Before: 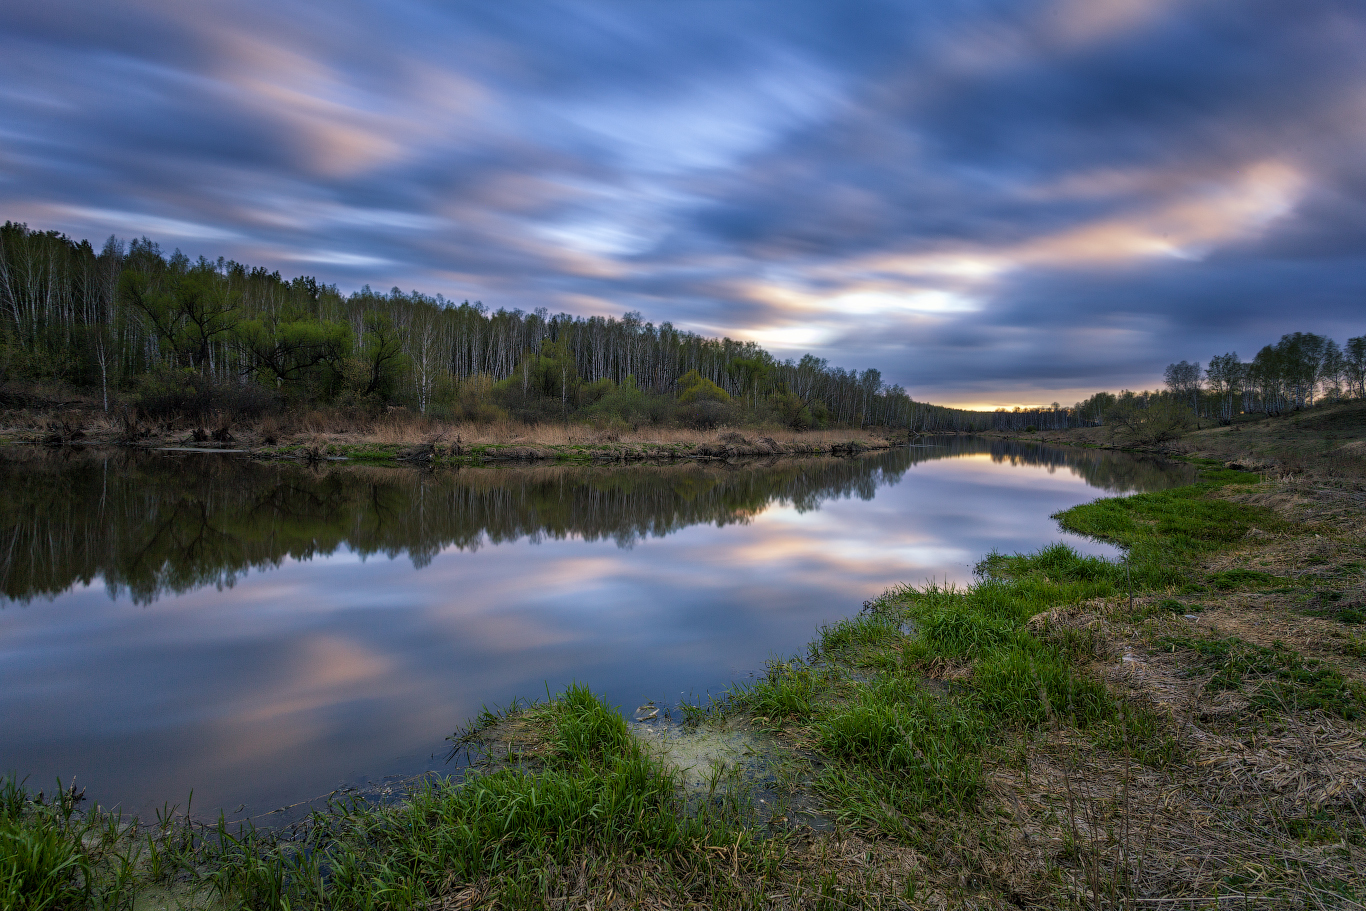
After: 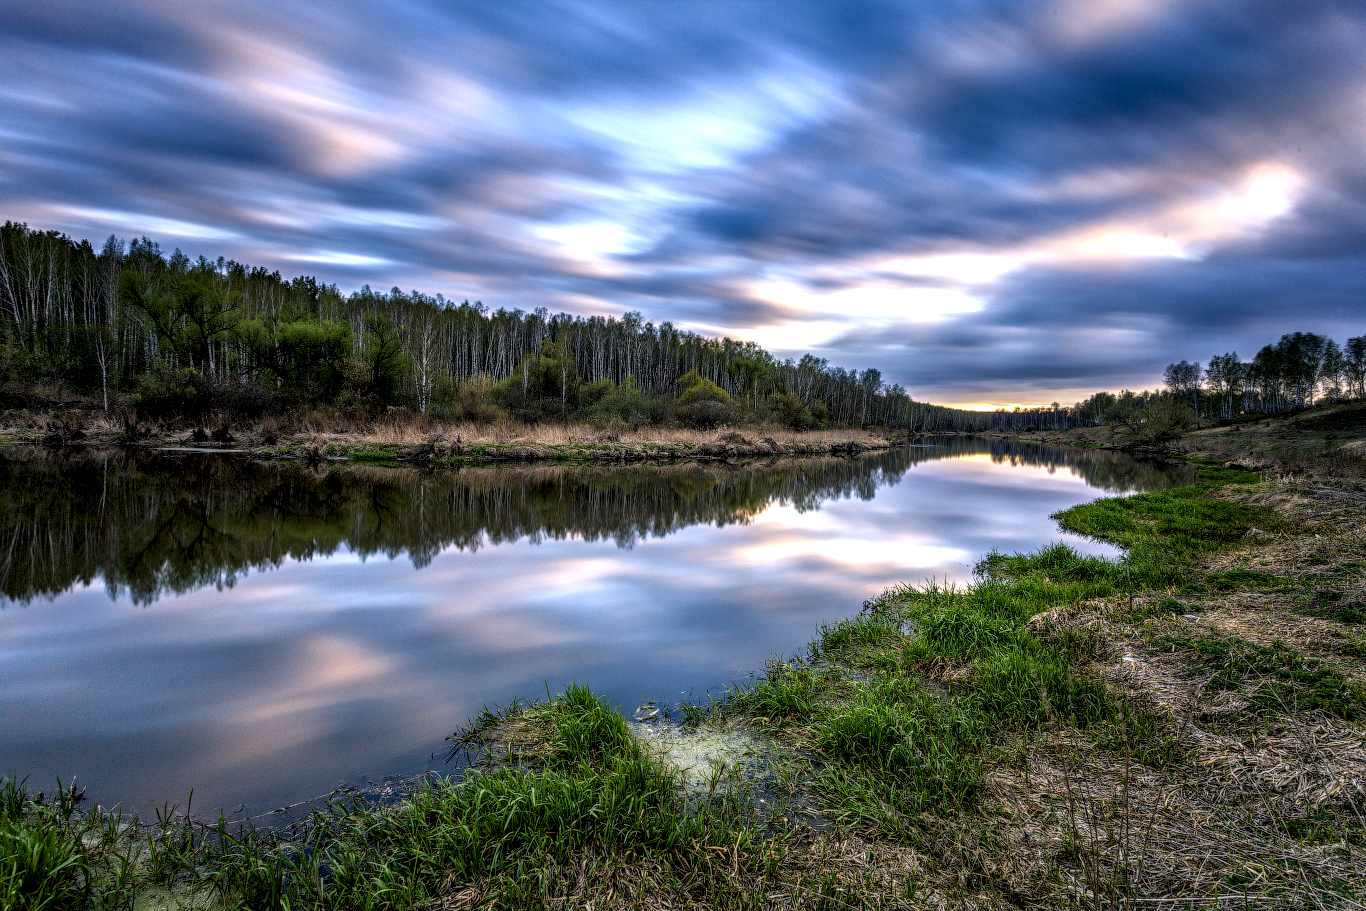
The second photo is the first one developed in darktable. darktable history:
contrast brightness saturation: contrast 0.03, brightness -0.04
local contrast: highlights 0%, shadows 0%, detail 182%
exposure: black level correction 0.001, exposure 0.5 EV, compensate exposure bias true, compensate highlight preservation false
